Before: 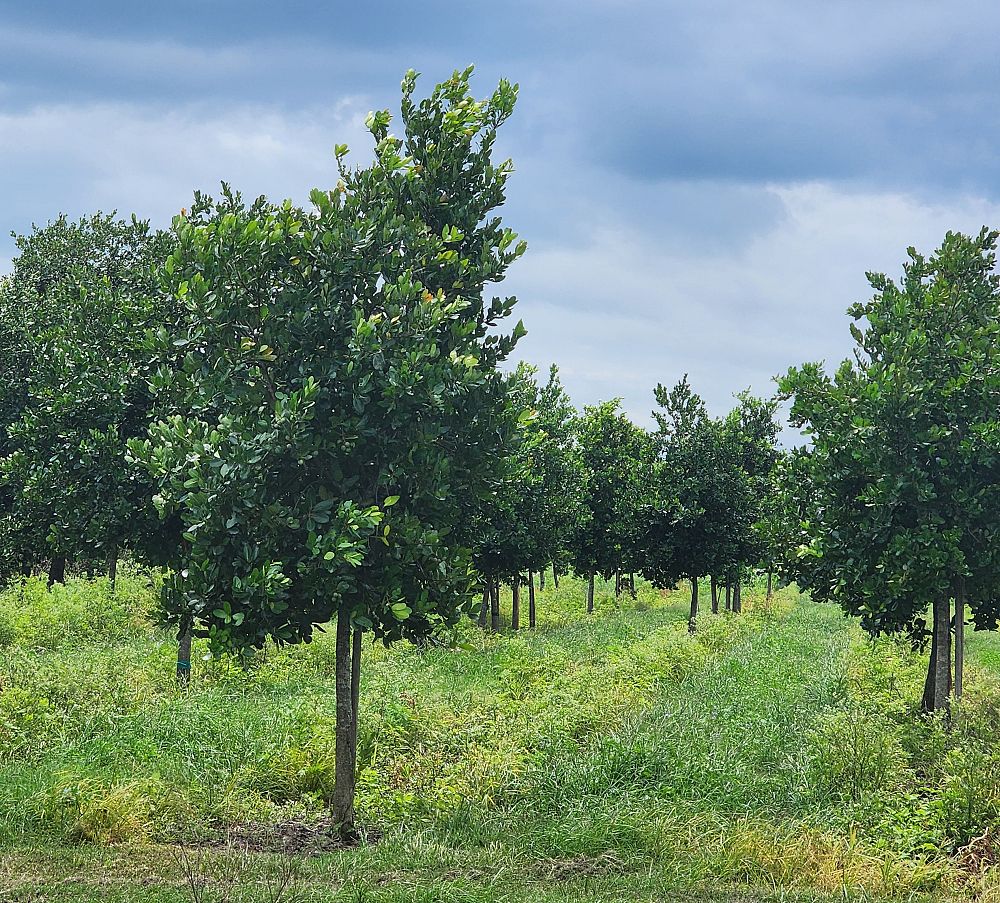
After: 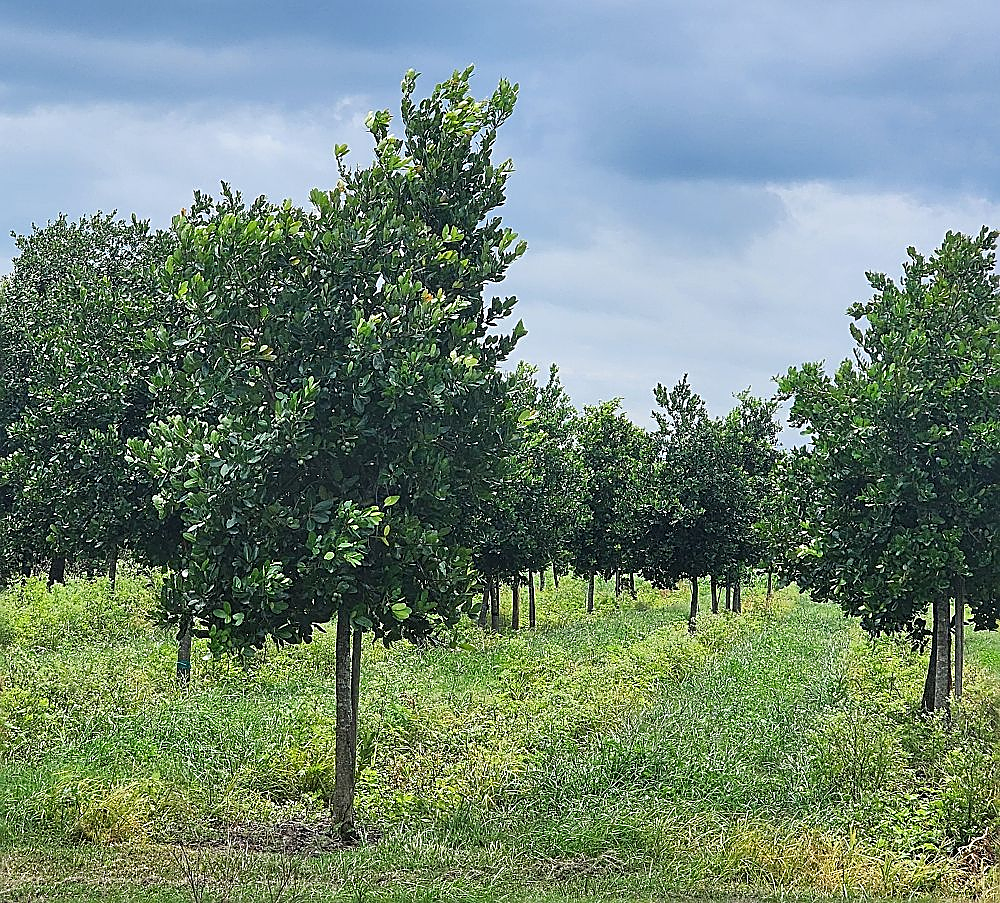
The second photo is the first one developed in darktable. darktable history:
sharpen: amount 0.75
tone curve: curves: ch0 [(0, 0) (0.584, 0.595) (1, 1)], preserve colors none
